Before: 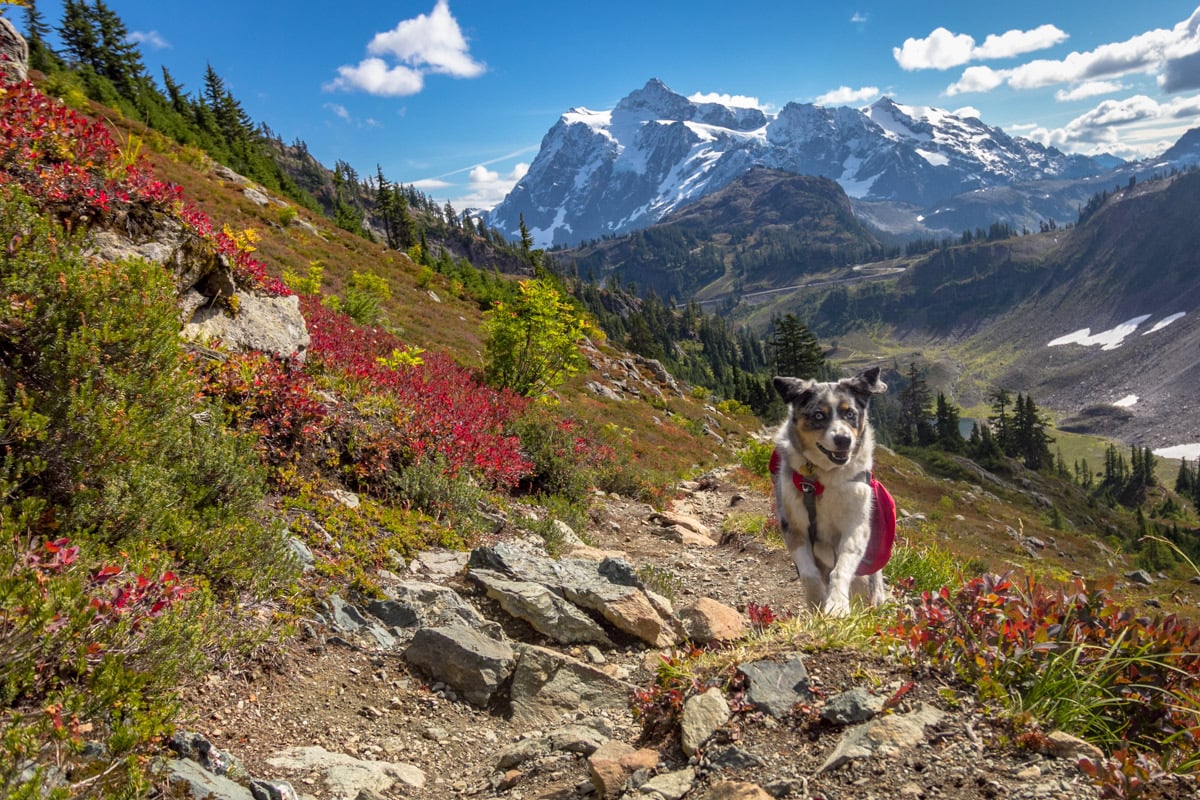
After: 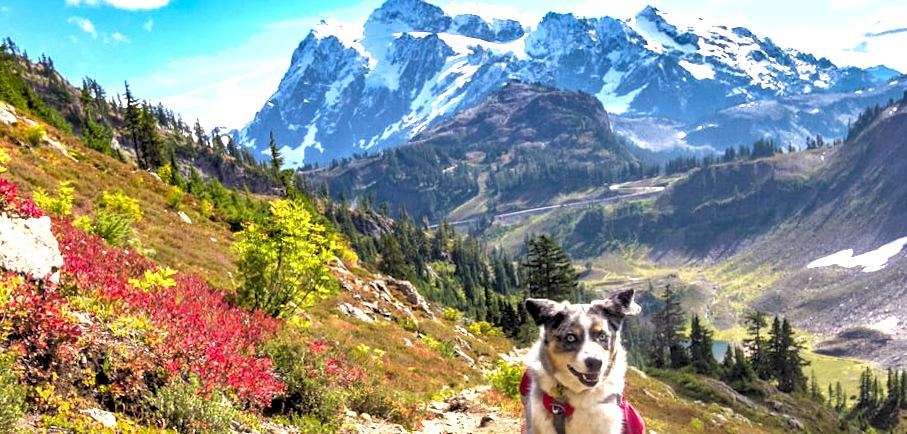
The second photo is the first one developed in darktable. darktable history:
rotate and perspective: rotation 0.074°, lens shift (vertical) 0.096, lens shift (horizontal) -0.041, crop left 0.043, crop right 0.952, crop top 0.024, crop bottom 0.979
exposure: black level correction 0, exposure 1.1 EV, compensate exposure bias true, compensate highlight preservation false
rgb levels: levels [[0.01, 0.419, 0.839], [0, 0.5, 1], [0, 0.5, 1]]
crop: left 18.38%, top 11.092%, right 2.134%, bottom 33.217%
levels: levels [0.031, 0.5, 0.969]
shadows and highlights: shadows 32.83, highlights -47.7, soften with gaussian
velvia: on, module defaults
